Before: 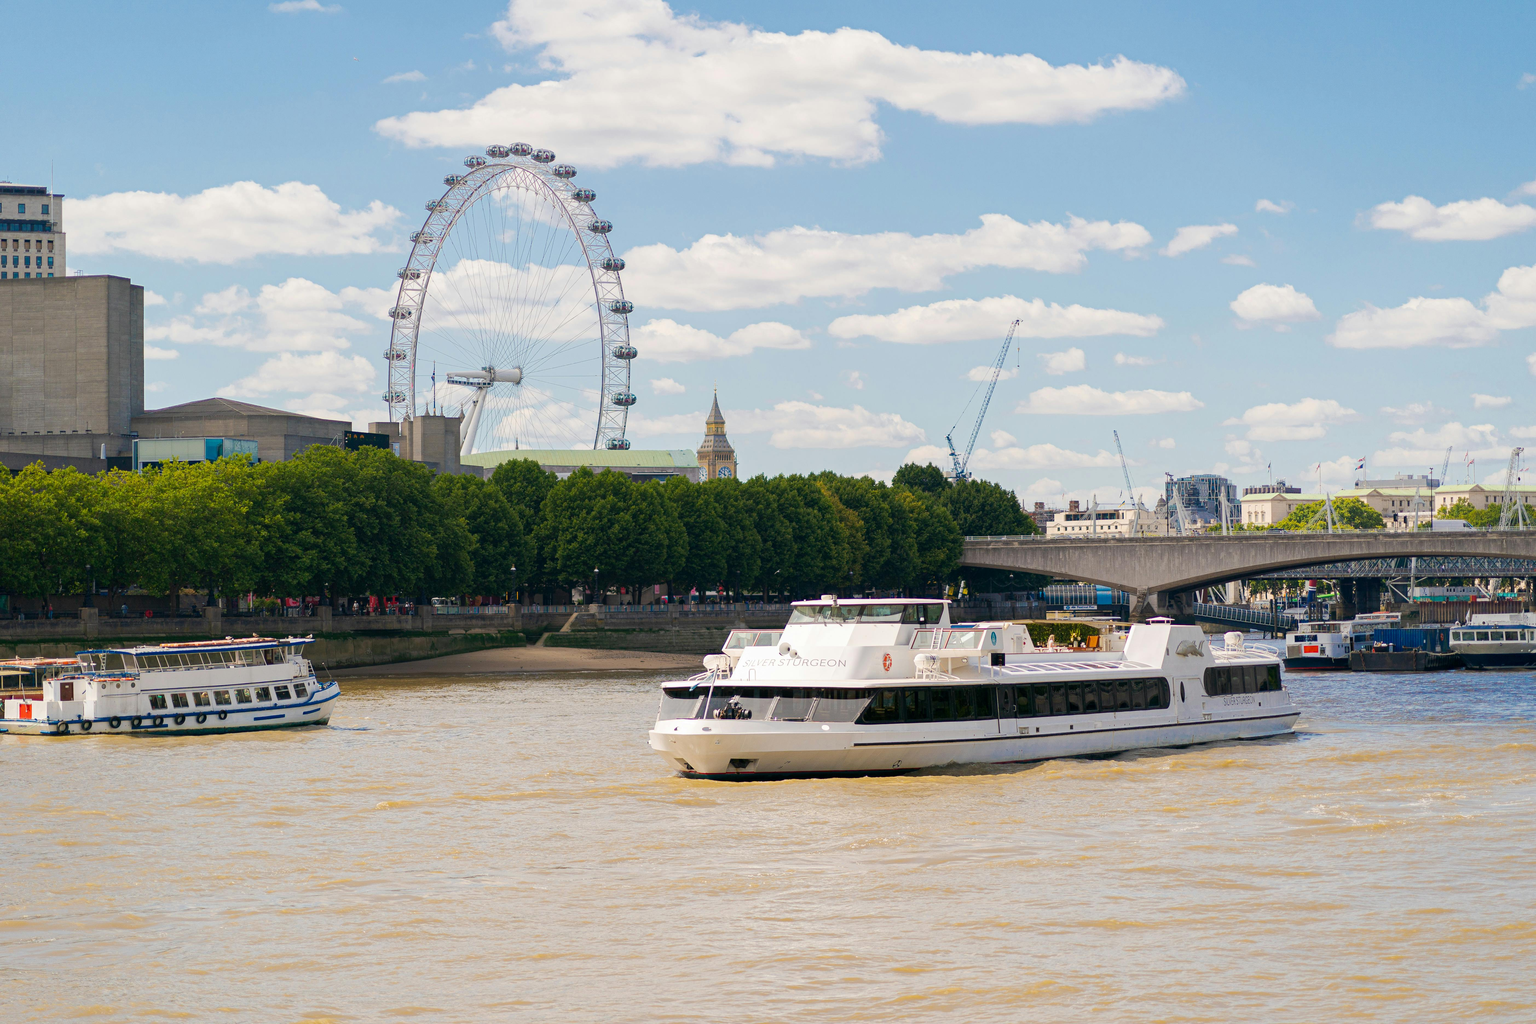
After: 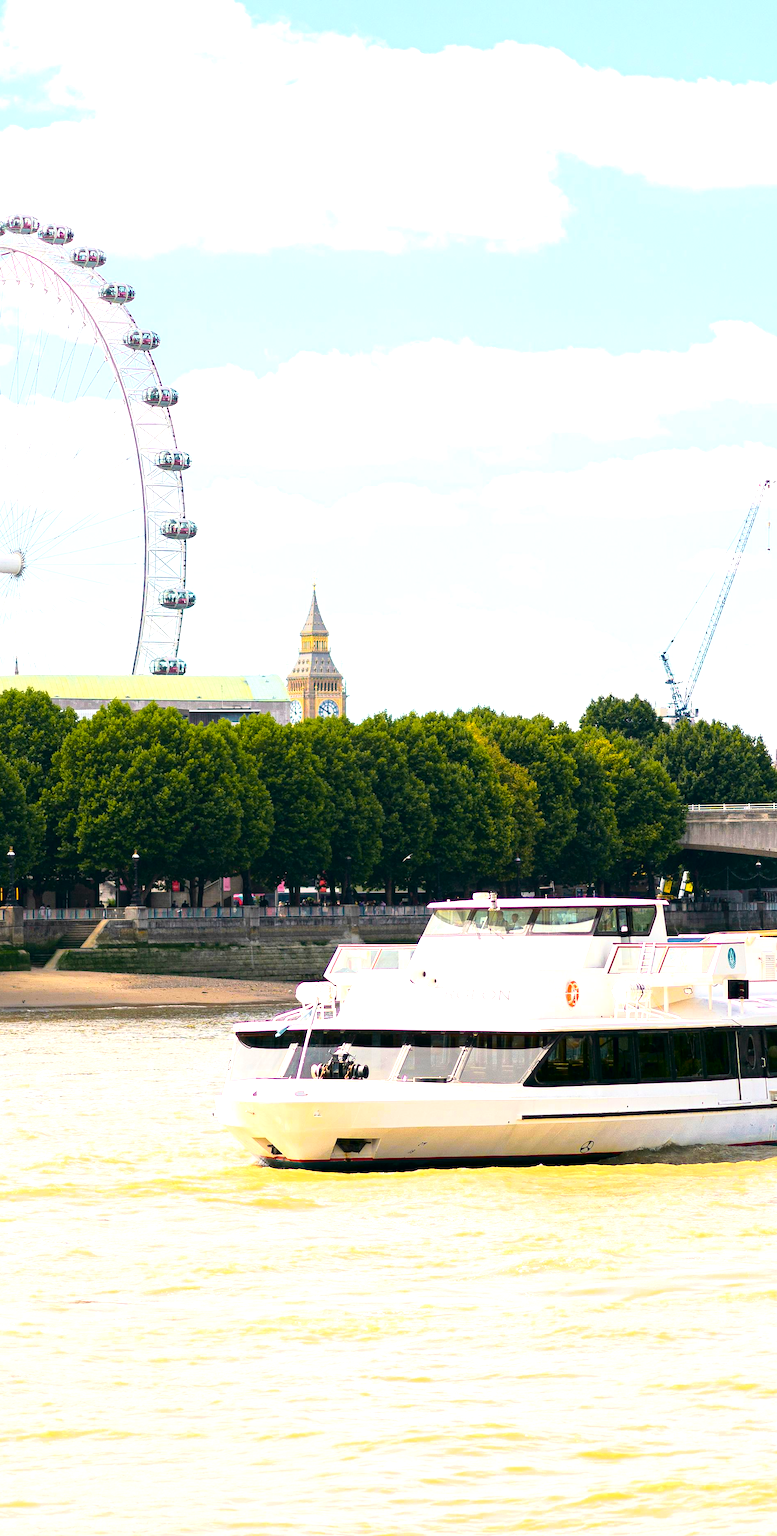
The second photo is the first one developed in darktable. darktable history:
exposure: black level correction 0, exposure 1.097 EV, compensate highlight preservation false
crop: left 32.948%, right 33.312%
tone curve: curves: ch0 [(0.003, 0) (0.066, 0.023) (0.154, 0.082) (0.281, 0.221) (0.405, 0.389) (0.517, 0.553) (0.716, 0.743) (0.822, 0.882) (1, 1)]; ch1 [(0, 0) (0.164, 0.115) (0.337, 0.332) (0.39, 0.398) (0.464, 0.461) (0.501, 0.5) (0.521, 0.526) (0.571, 0.606) (0.656, 0.677) (0.723, 0.731) (0.811, 0.796) (1, 1)]; ch2 [(0, 0) (0.337, 0.382) (0.464, 0.476) (0.501, 0.502) (0.527, 0.54) (0.556, 0.567) (0.575, 0.606) (0.659, 0.736) (1, 1)], color space Lab, independent channels, preserve colors none
